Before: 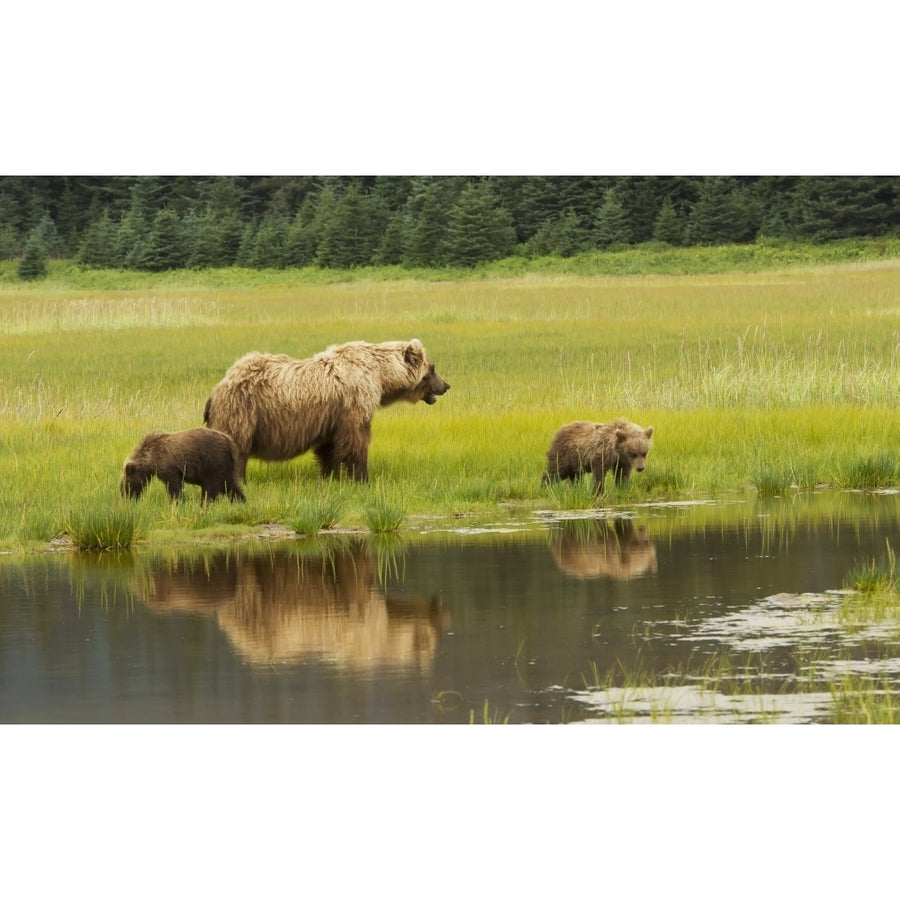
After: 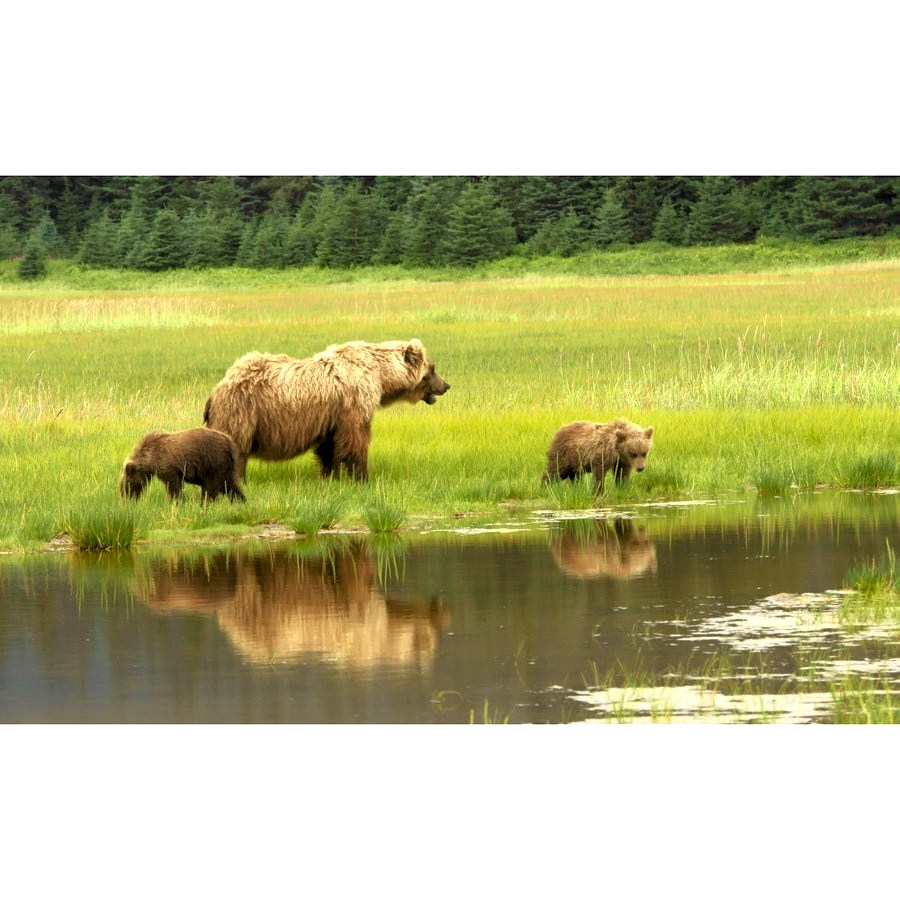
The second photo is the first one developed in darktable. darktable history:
exposure: exposure 0.564 EV, compensate highlight preservation false
tone curve: curves: ch0 [(0, 0) (0.131, 0.116) (0.316, 0.345) (0.501, 0.584) (0.629, 0.732) (0.812, 0.888) (1, 0.974)]; ch1 [(0, 0) (0.366, 0.367) (0.475, 0.453) (0.494, 0.497) (0.504, 0.503) (0.553, 0.584) (1, 1)]; ch2 [(0, 0) (0.333, 0.346) (0.375, 0.375) (0.424, 0.43) (0.476, 0.492) (0.502, 0.501) (0.533, 0.556) (0.566, 0.599) (0.614, 0.653) (1, 1)], color space Lab, independent channels, preserve colors none
rgb levels: levels [[0.013, 0.434, 0.89], [0, 0.5, 1], [0, 0.5, 1]]
base curve: curves: ch0 [(0, 0) (0.826, 0.587) (1, 1)]
